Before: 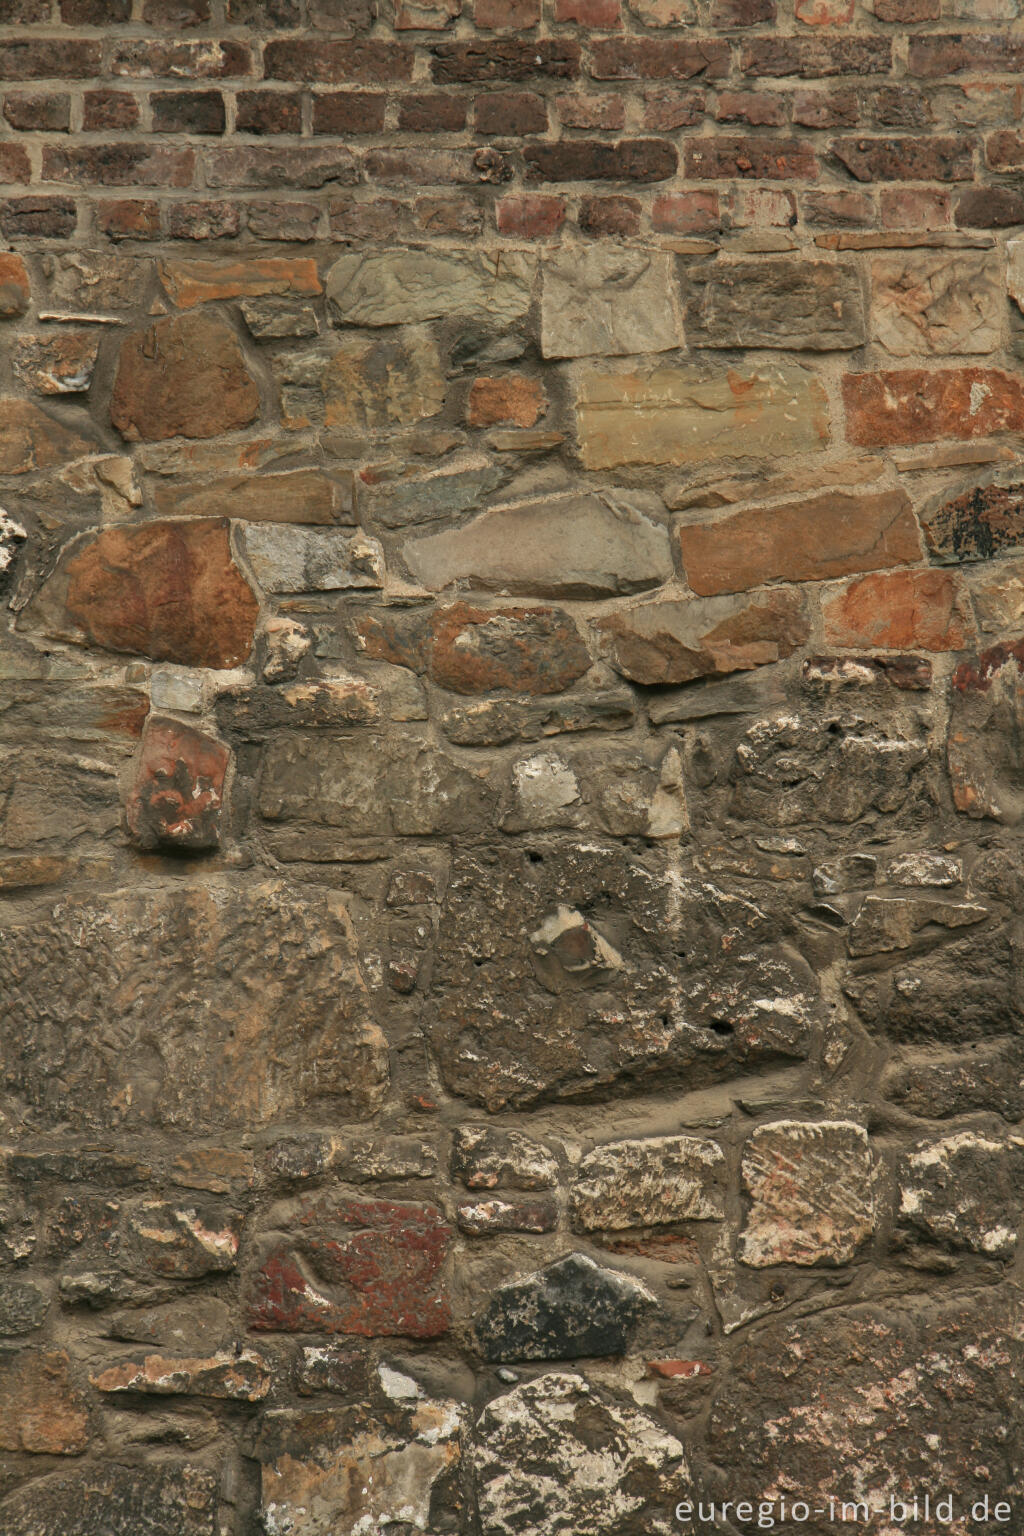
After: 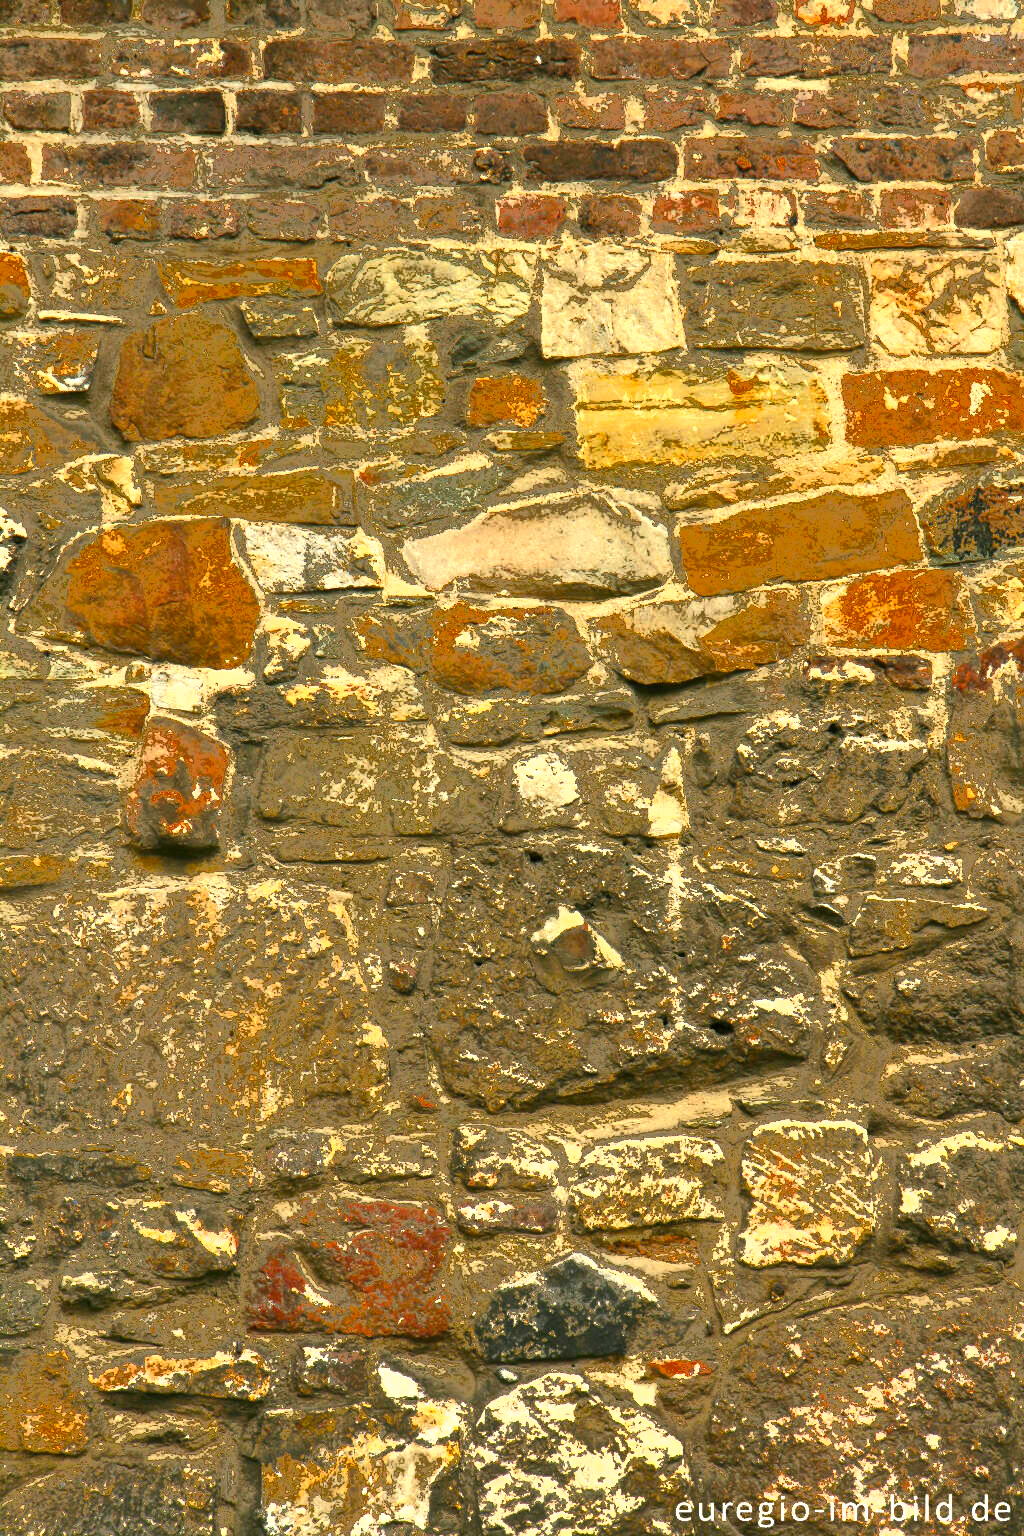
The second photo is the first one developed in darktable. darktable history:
exposure: black level correction 0, exposure 0.7 EV, compensate exposure bias true, compensate highlight preservation false
color balance rgb: linear chroma grading › global chroma 9%, perceptual saturation grading › global saturation 36%, perceptual saturation grading › shadows 35%, perceptual brilliance grading › global brilliance 15%, perceptual brilliance grading › shadows -35%, global vibrance 15%
fill light: exposure -0.73 EV, center 0.69, width 2.2
